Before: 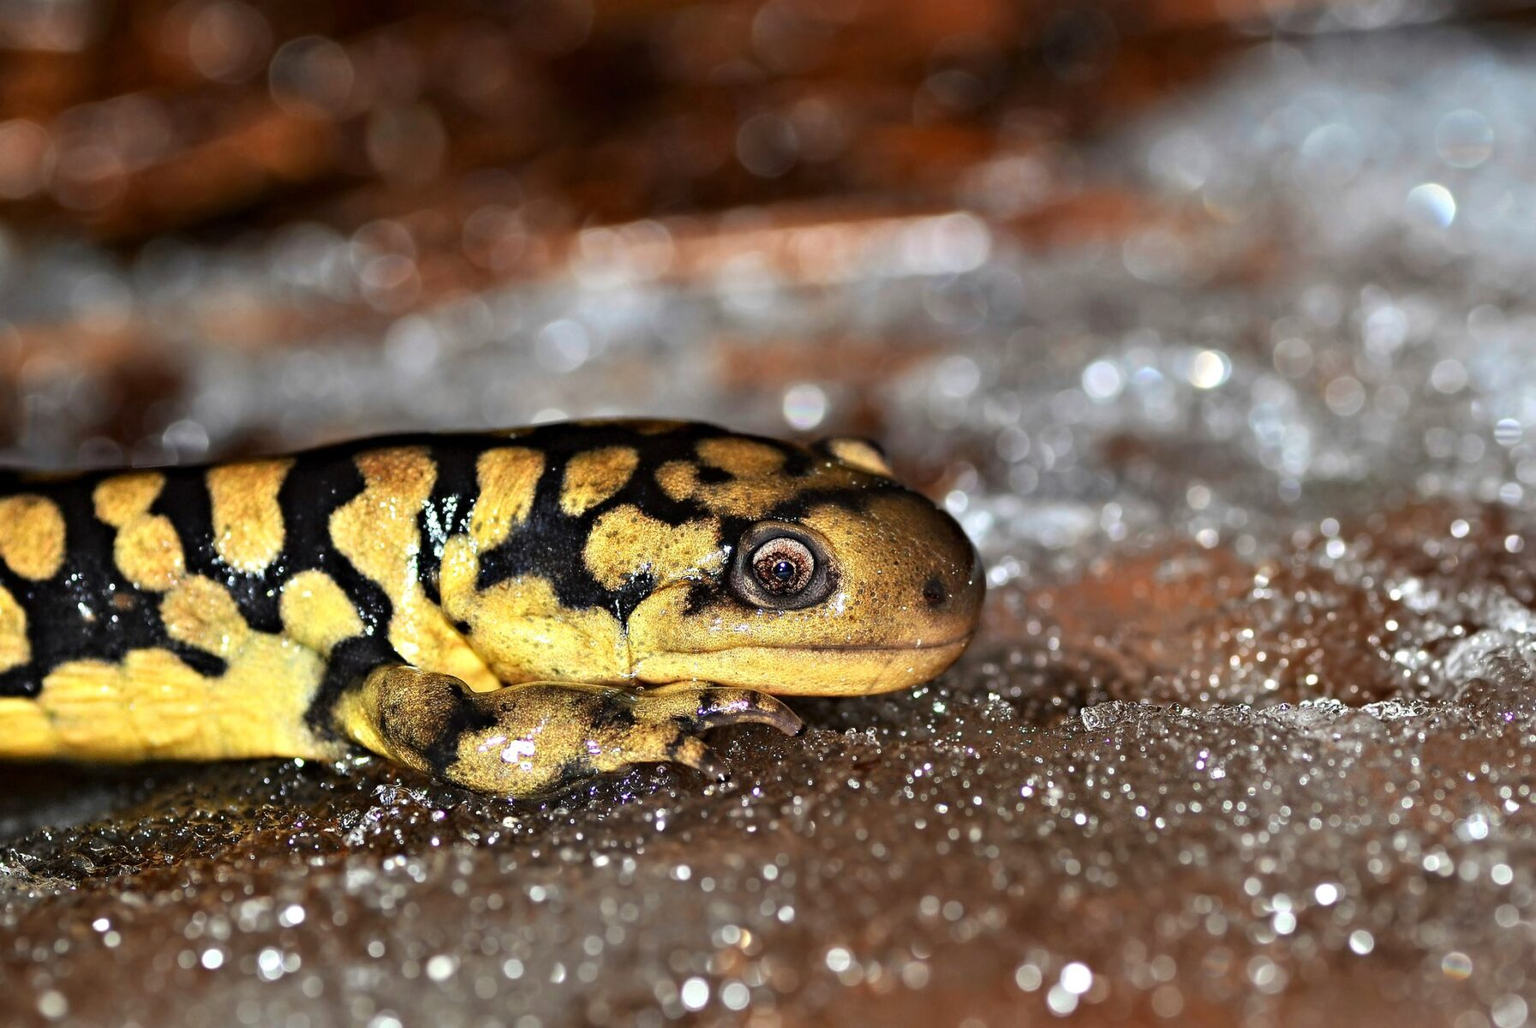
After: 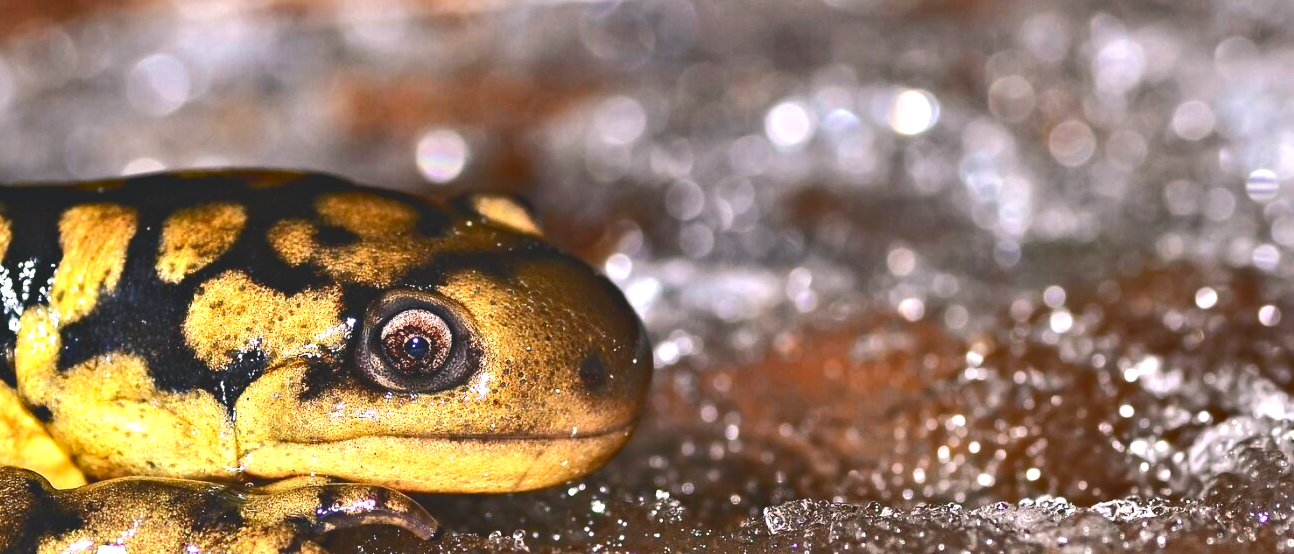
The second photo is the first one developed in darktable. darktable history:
color correction: highlights a* 4.64, highlights b* 4.96, shadows a* -7.95, shadows b* 4.75
tone curve: curves: ch0 [(0, 0.142) (0.384, 0.314) (0.752, 0.711) (0.991, 0.95)]; ch1 [(0.006, 0.129) (0.346, 0.384) (1, 1)]; ch2 [(0.003, 0.057) (0.261, 0.248) (1, 1)], color space Lab, independent channels
haze removal: compatibility mode true, adaptive false
exposure: exposure 0.509 EV, compensate exposure bias true, compensate highlight preservation false
crop and rotate: left 27.824%, top 26.623%, bottom 27.134%
